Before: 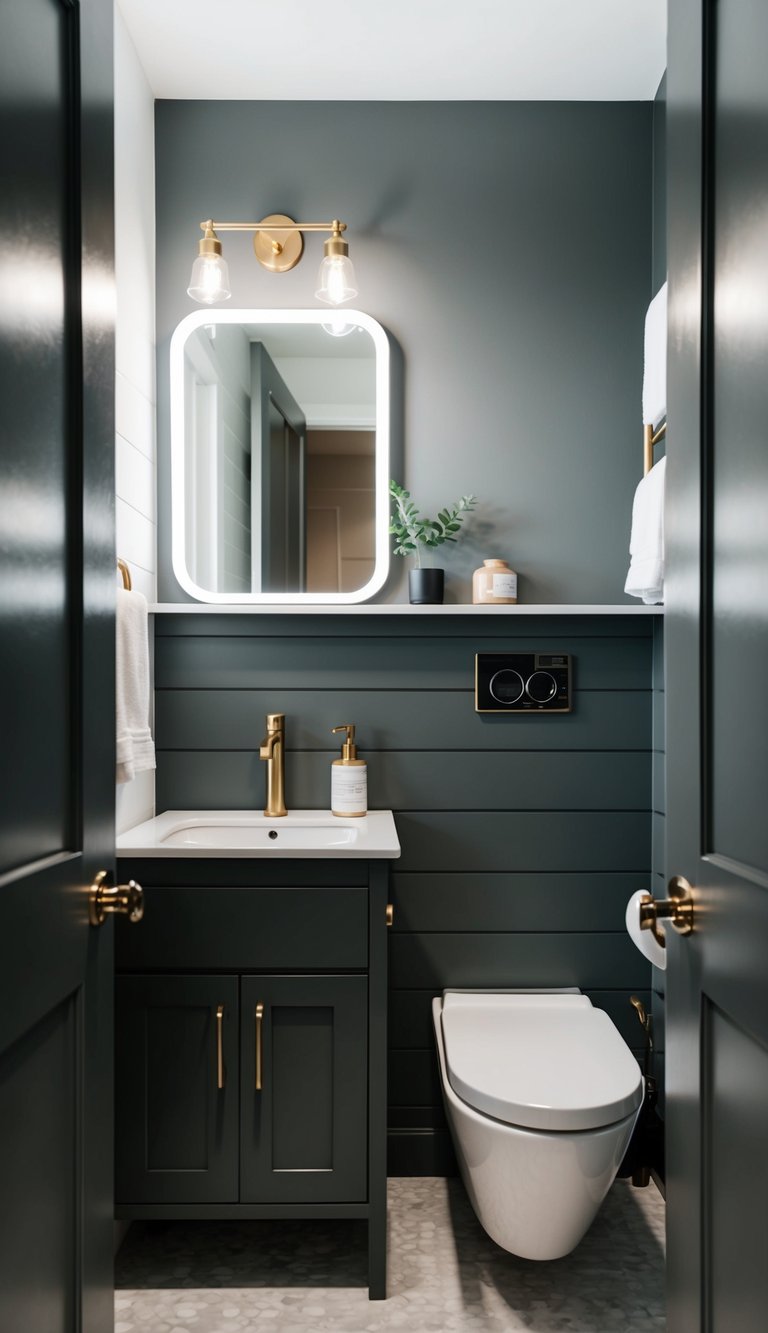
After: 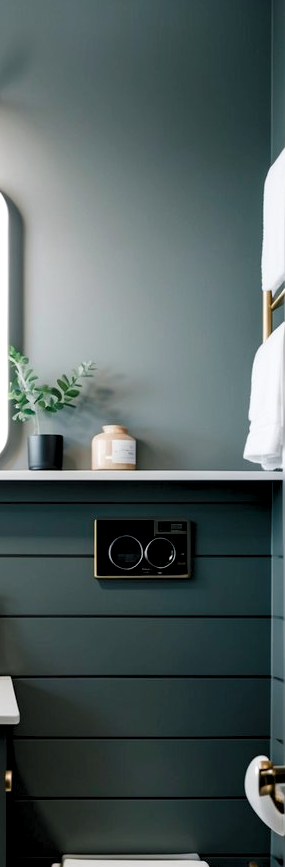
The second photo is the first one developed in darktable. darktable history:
crop and rotate: left 49.696%, top 10.12%, right 13.066%, bottom 24.801%
color balance rgb: power › chroma 0.478%, power › hue 214.89°, linear chroma grading › shadows 31.342%, linear chroma grading › global chroma -1.717%, linear chroma grading › mid-tones 3.752%, perceptual saturation grading › global saturation -10.68%, perceptual saturation grading › highlights -26.138%, perceptual saturation grading › shadows 20.938%, global vibrance 20%
levels: levels [0.073, 0.497, 0.972]
